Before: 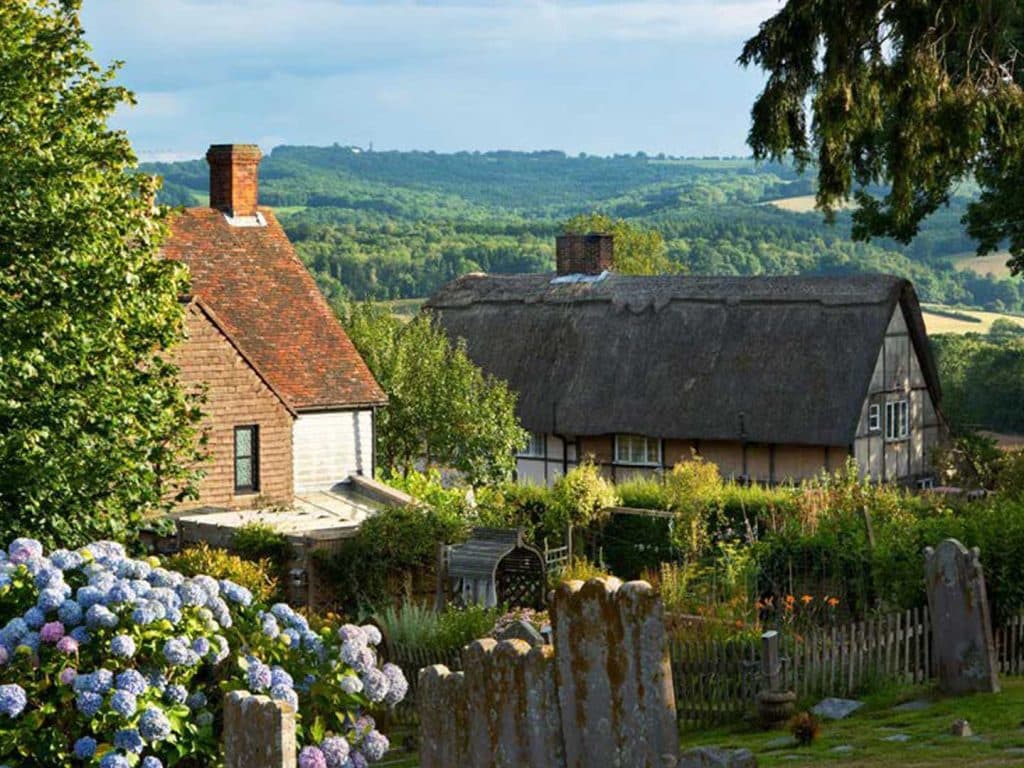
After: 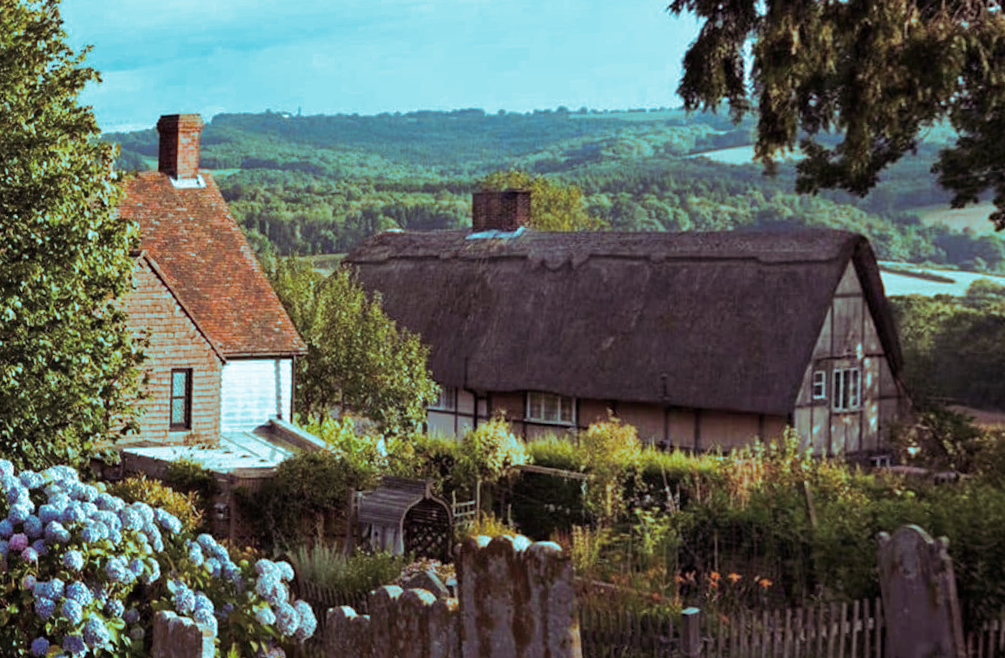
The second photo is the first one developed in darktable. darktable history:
split-toning: shadows › hue 327.6°, highlights › hue 198°, highlights › saturation 0.55, balance -21.25, compress 0%
rotate and perspective: rotation 1.69°, lens shift (vertical) -0.023, lens shift (horizontal) -0.291, crop left 0.025, crop right 0.988, crop top 0.092, crop bottom 0.842
